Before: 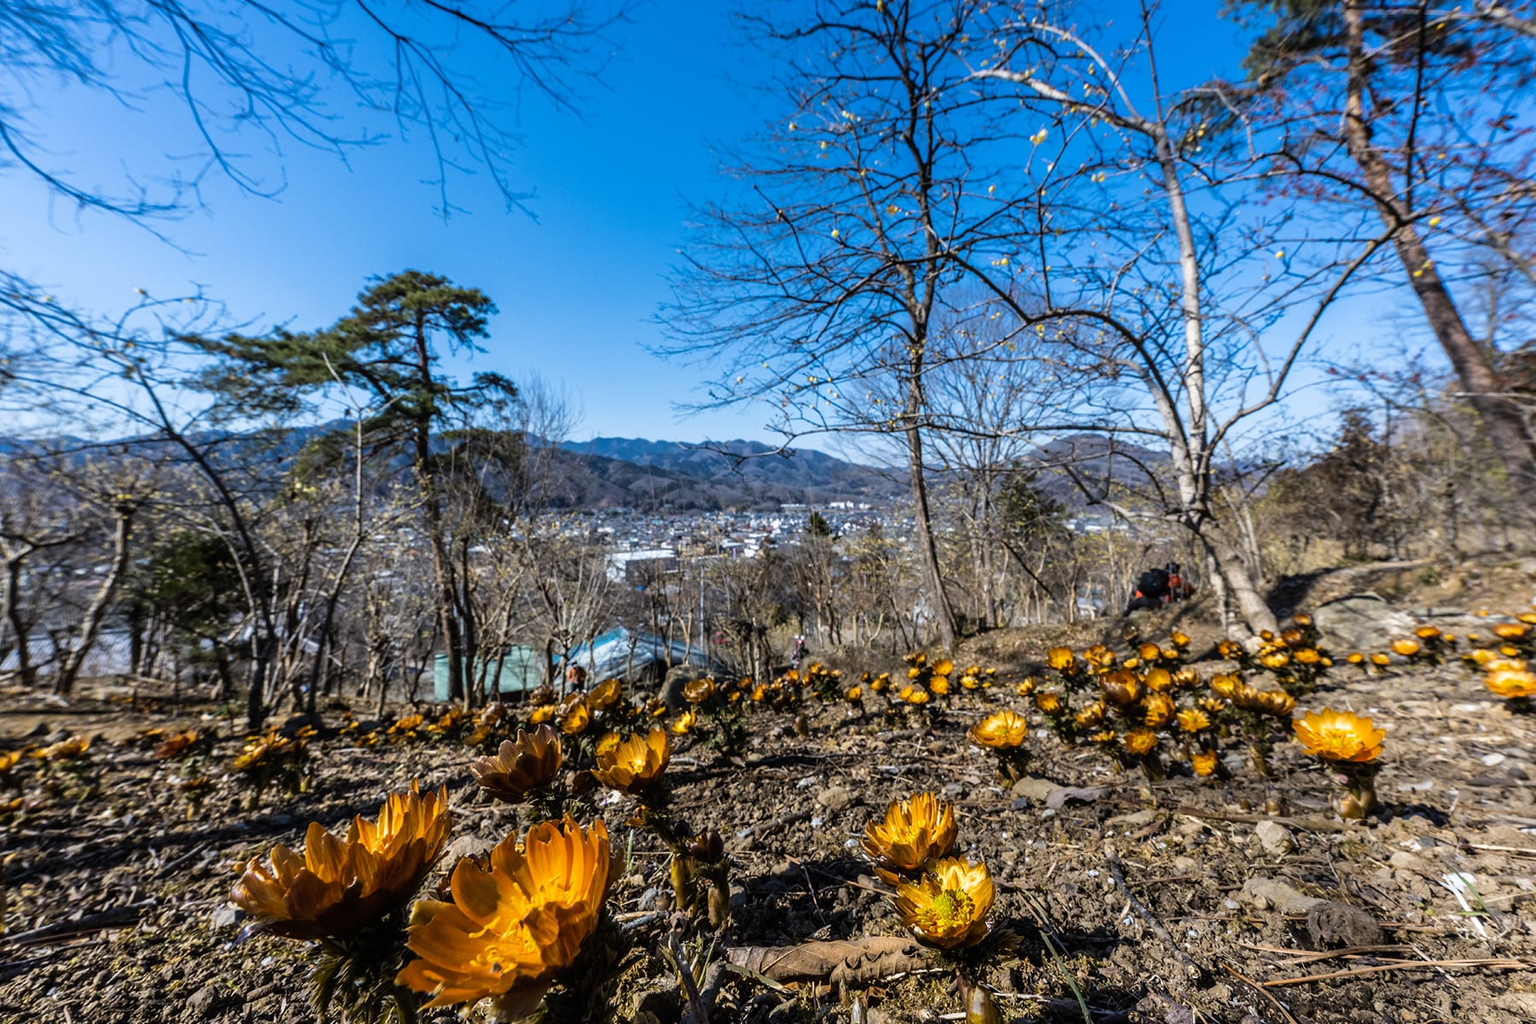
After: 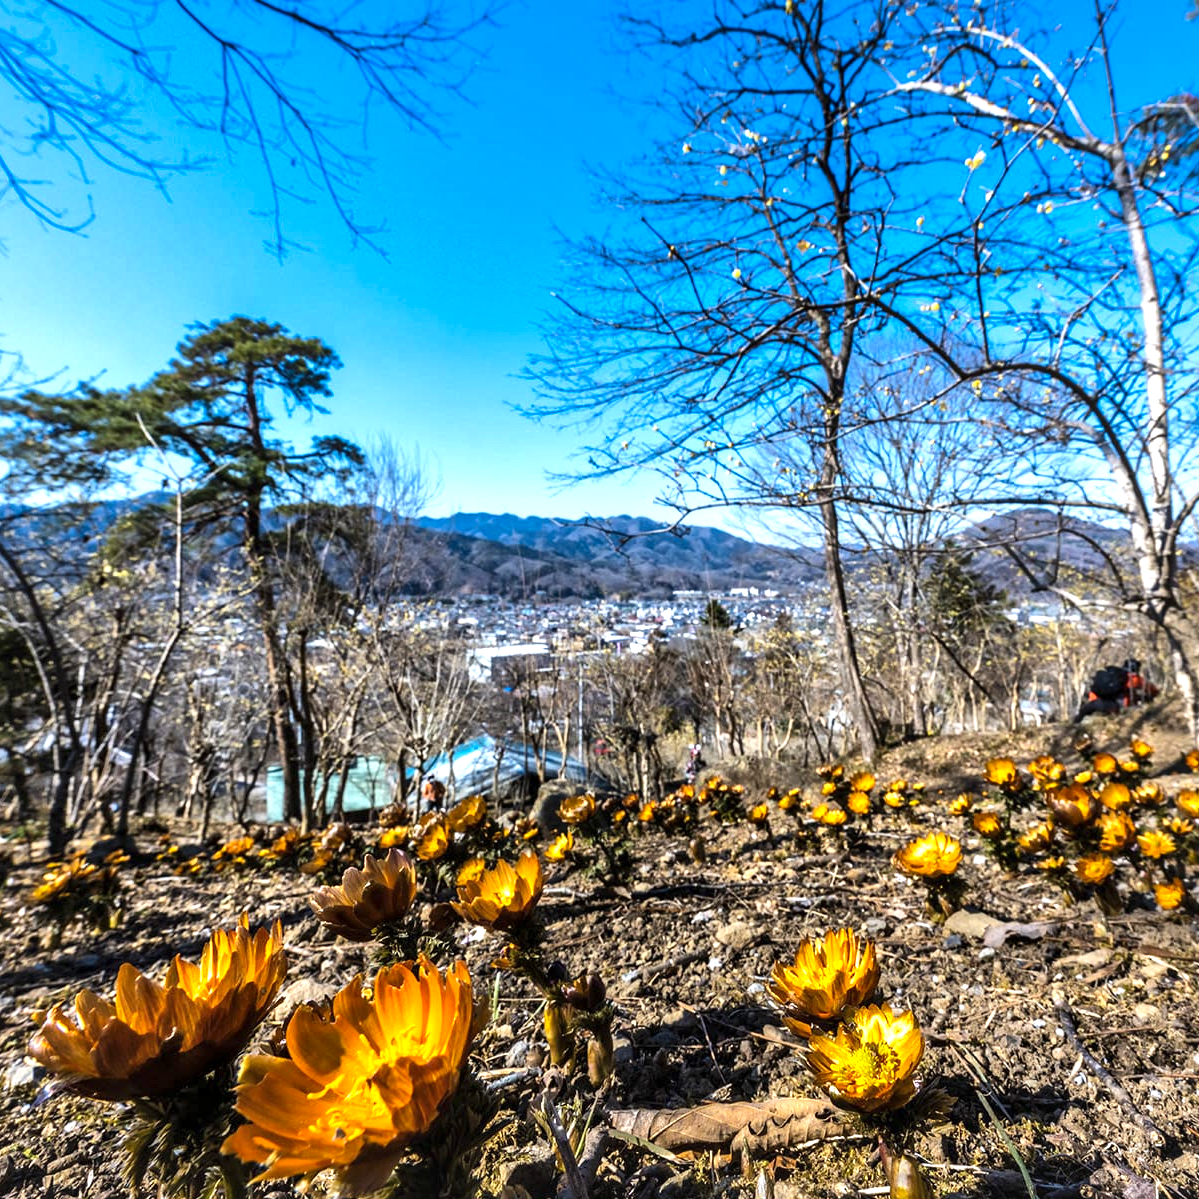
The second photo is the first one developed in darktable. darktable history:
local contrast: mode bilateral grid, contrast 50, coarseness 51, detail 150%, midtone range 0.2
exposure: black level correction -0.002, exposure 0.709 EV, compensate highlight preservation false
contrast brightness saturation: saturation 0.134
shadows and highlights: shadows 25.95, highlights -23.25
crop and rotate: left 13.463%, right 19.887%
